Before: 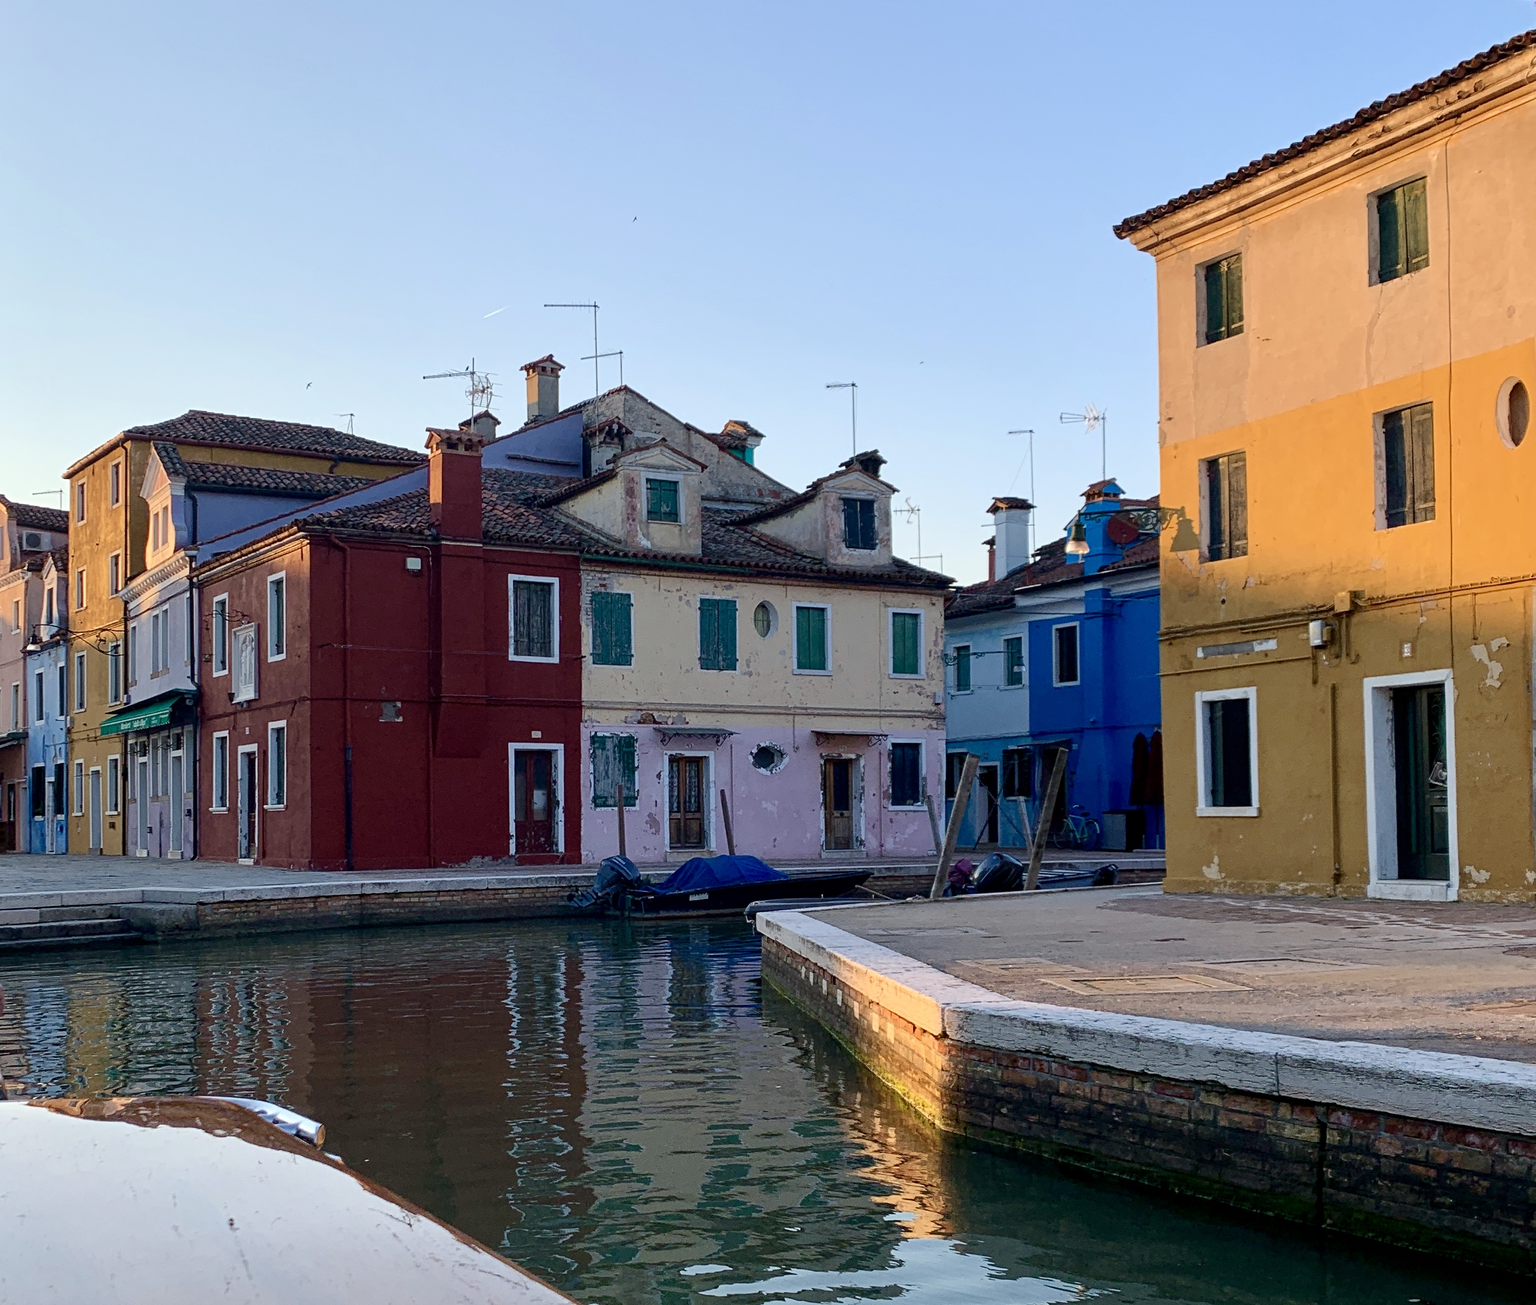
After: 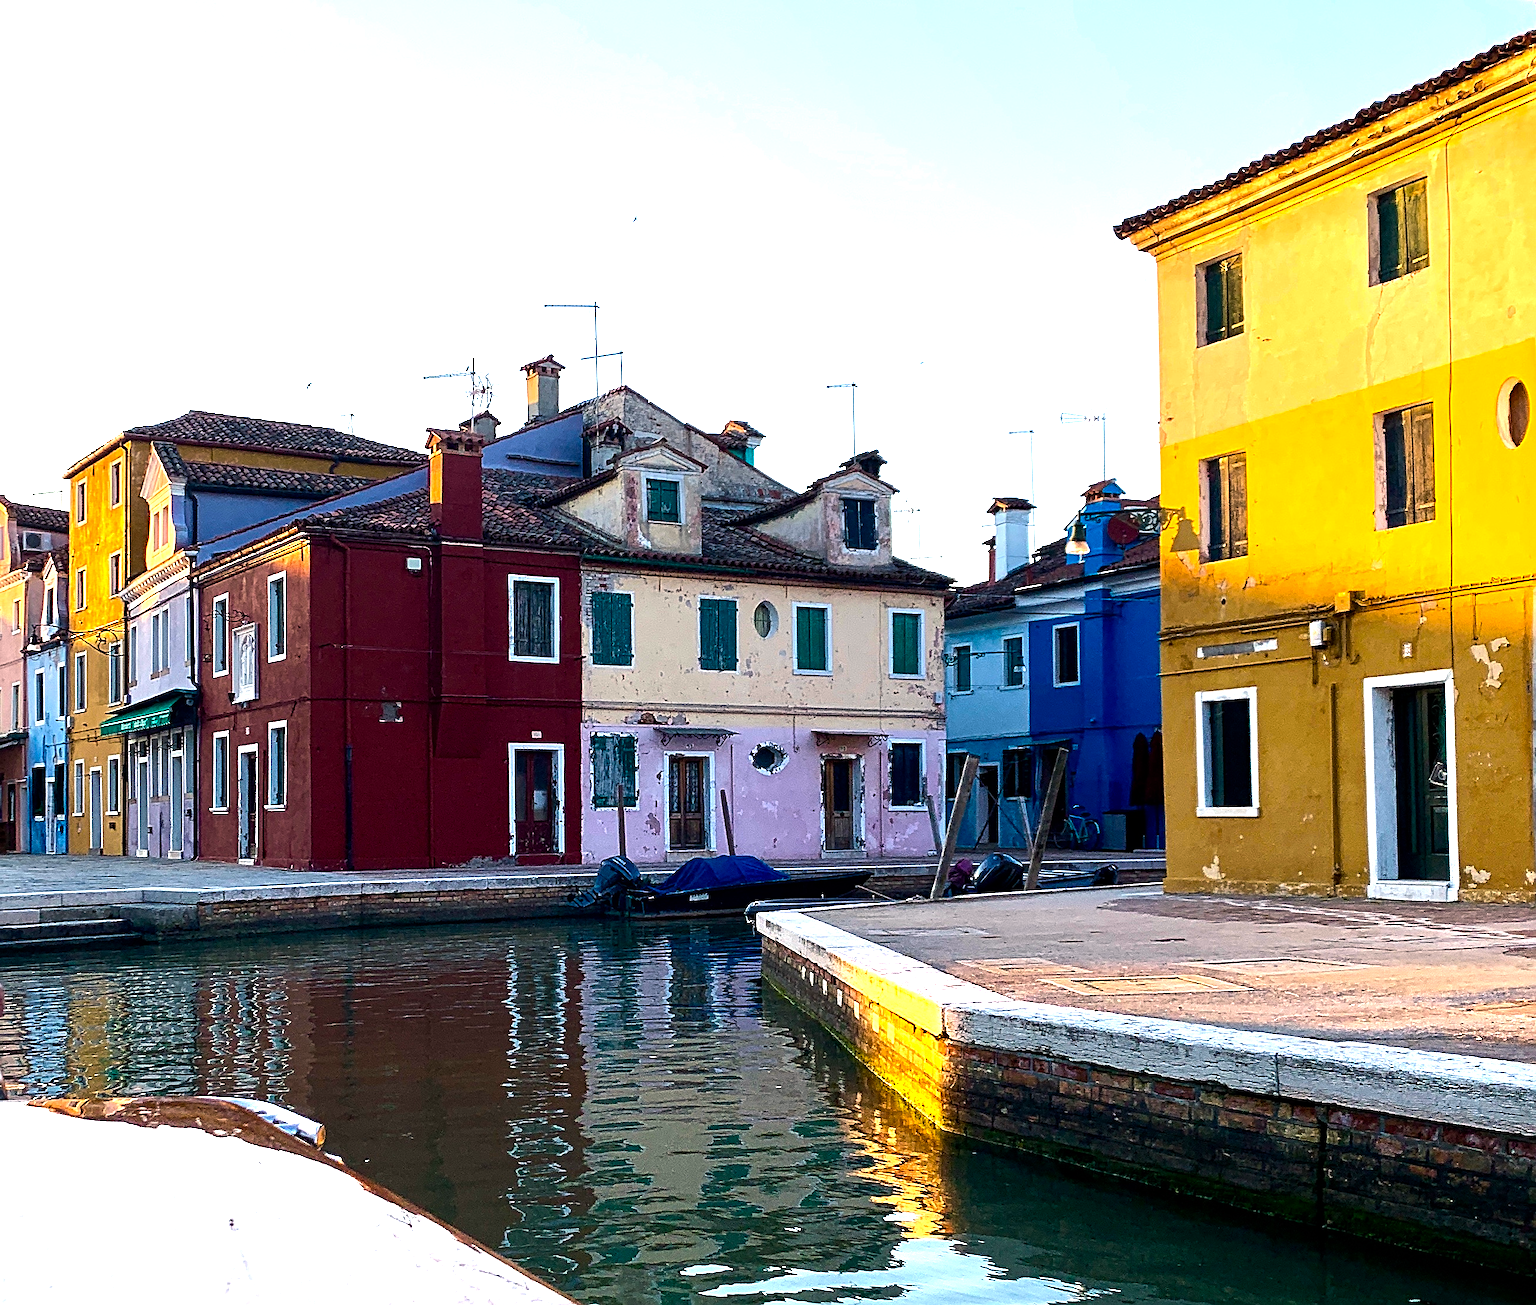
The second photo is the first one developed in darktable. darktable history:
sharpen: on, module defaults
color balance rgb: highlights gain › chroma 1.701%, highlights gain › hue 56.67°, perceptual saturation grading › global saturation 19.27%, perceptual brilliance grading › highlights 46.655%, perceptual brilliance grading › mid-tones 21.75%, perceptual brilliance grading › shadows -6.325%, global vibrance 14.692%
